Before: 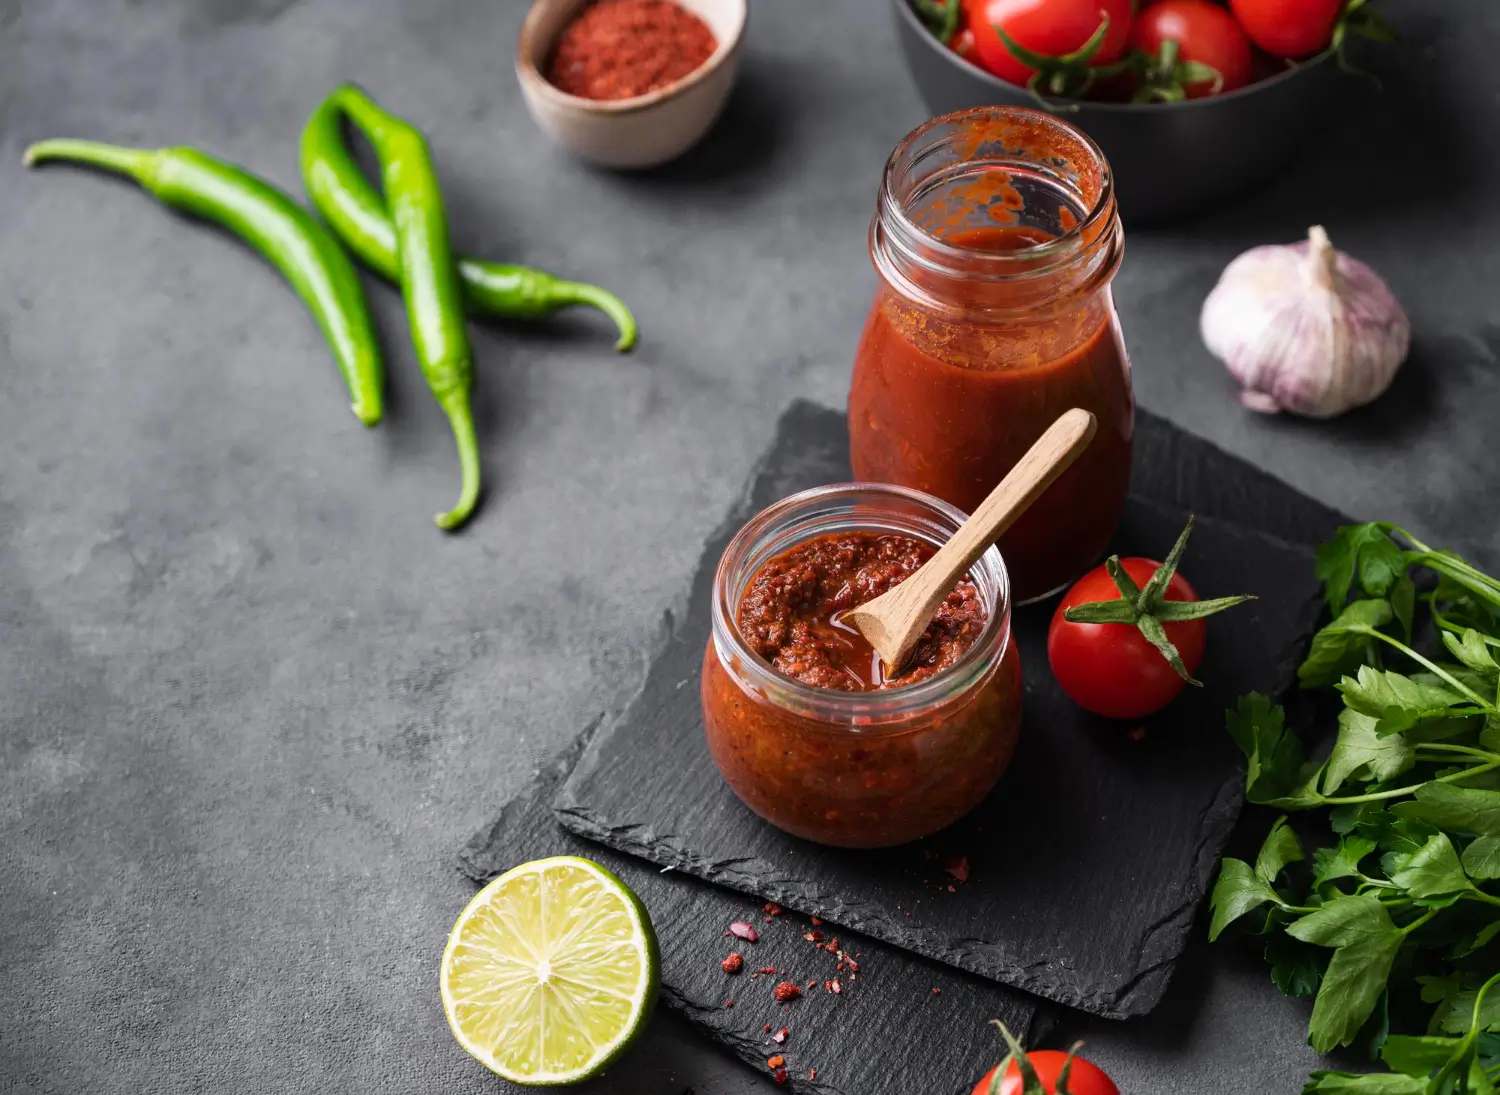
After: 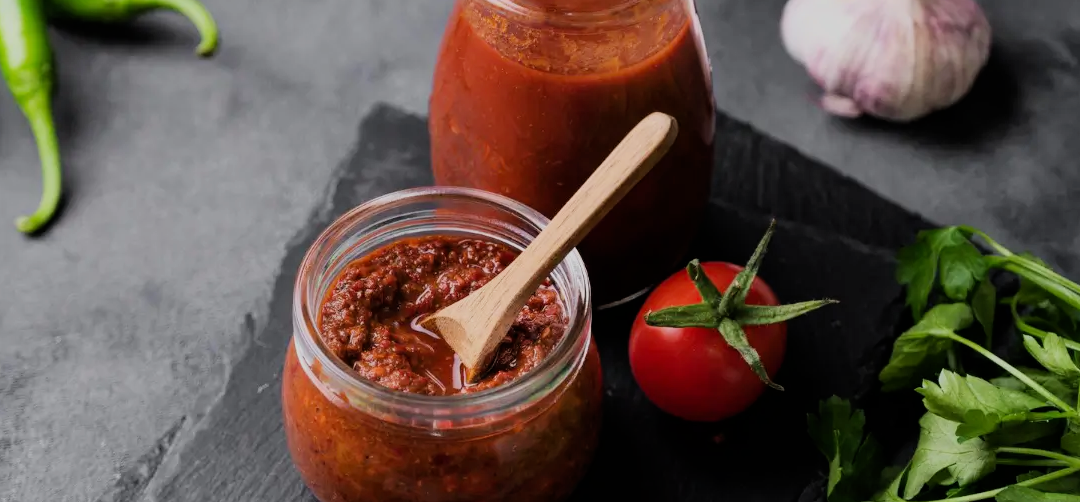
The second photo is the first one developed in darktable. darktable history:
crop and rotate: left 27.938%, top 27.046%, bottom 27.046%
filmic rgb: black relative exposure -7.65 EV, white relative exposure 4.56 EV, hardness 3.61, color science v6 (2022)
